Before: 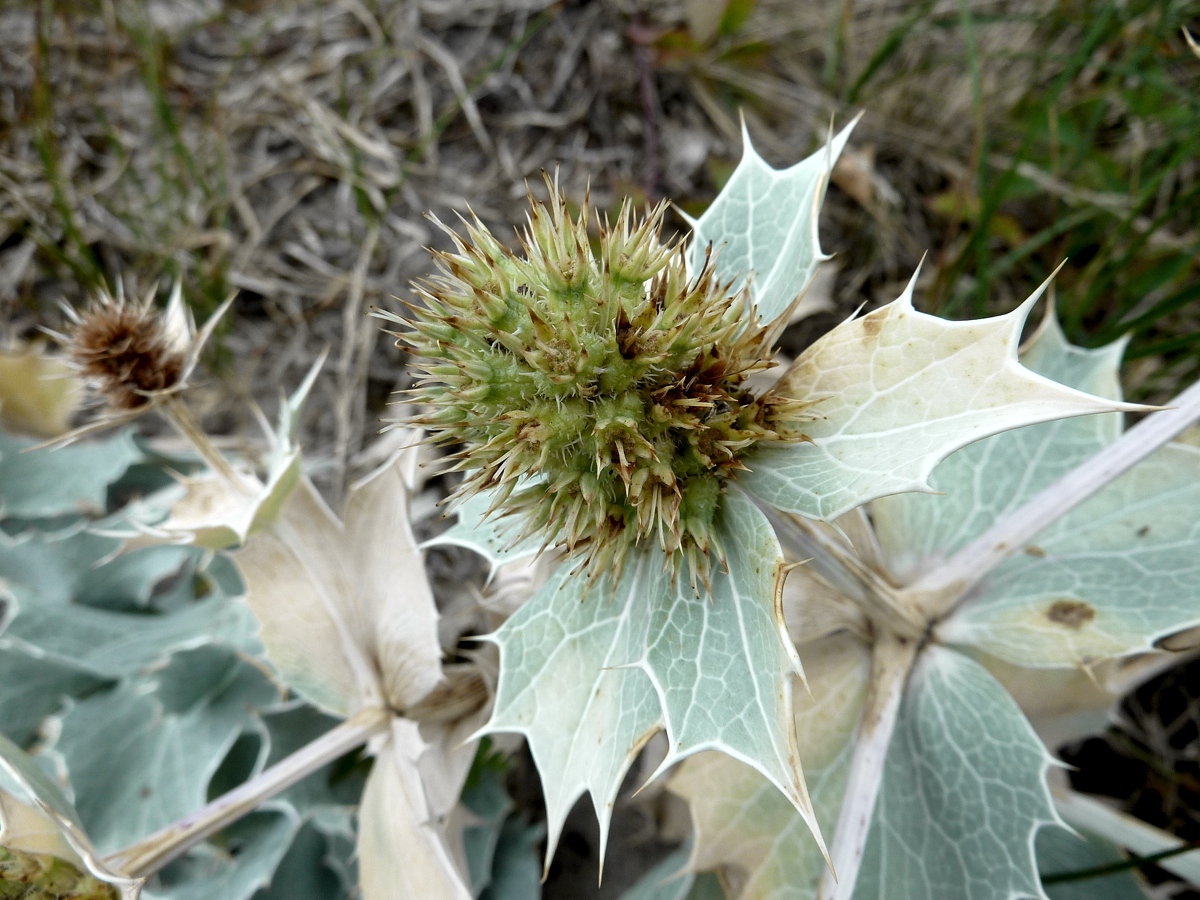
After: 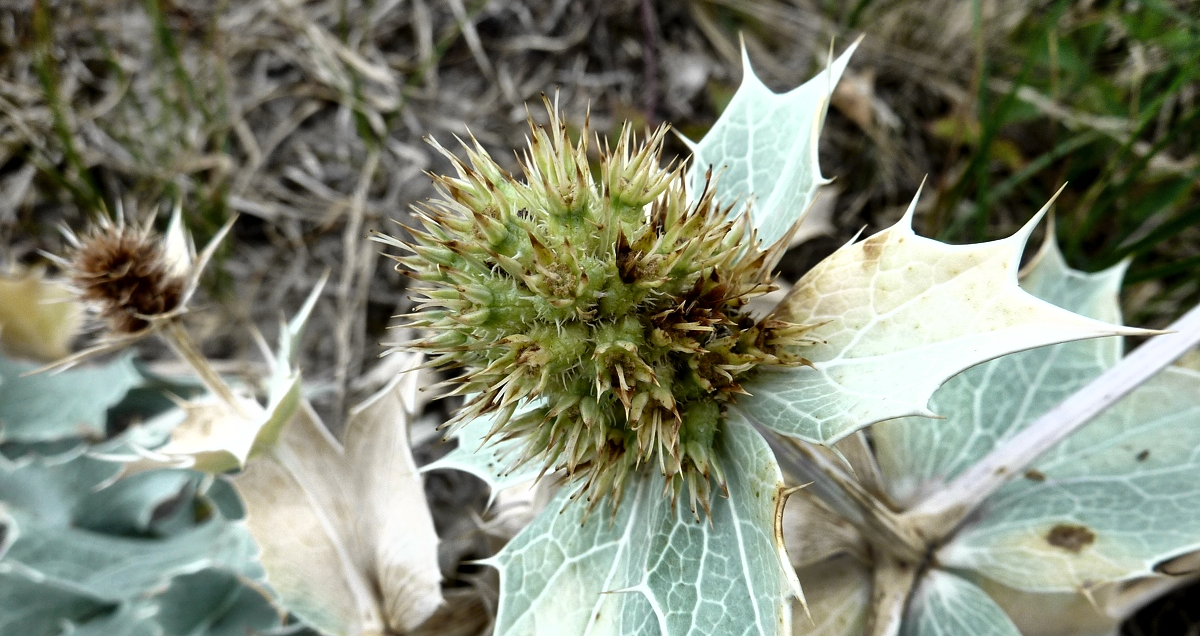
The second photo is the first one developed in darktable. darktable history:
tone curve: curves: ch0 [(0, 0) (0.003, 0.002) (0.011, 0.006) (0.025, 0.014) (0.044, 0.025) (0.069, 0.039) (0.1, 0.056) (0.136, 0.086) (0.177, 0.129) (0.224, 0.183) (0.277, 0.247) (0.335, 0.318) (0.399, 0.395) (0.468, 0.48) (0.543, 0.571) (0.623, 0.668) (0.709, 0.773) (0.801, 0.873) (0.898, 0.978) (1, 1)], preserve colors basic power
crop and rotate: top 8.491%, bottom 20.764%
shadows and highlights: white point adjustment 0.11, highlights -69.21, soften with gaussian
